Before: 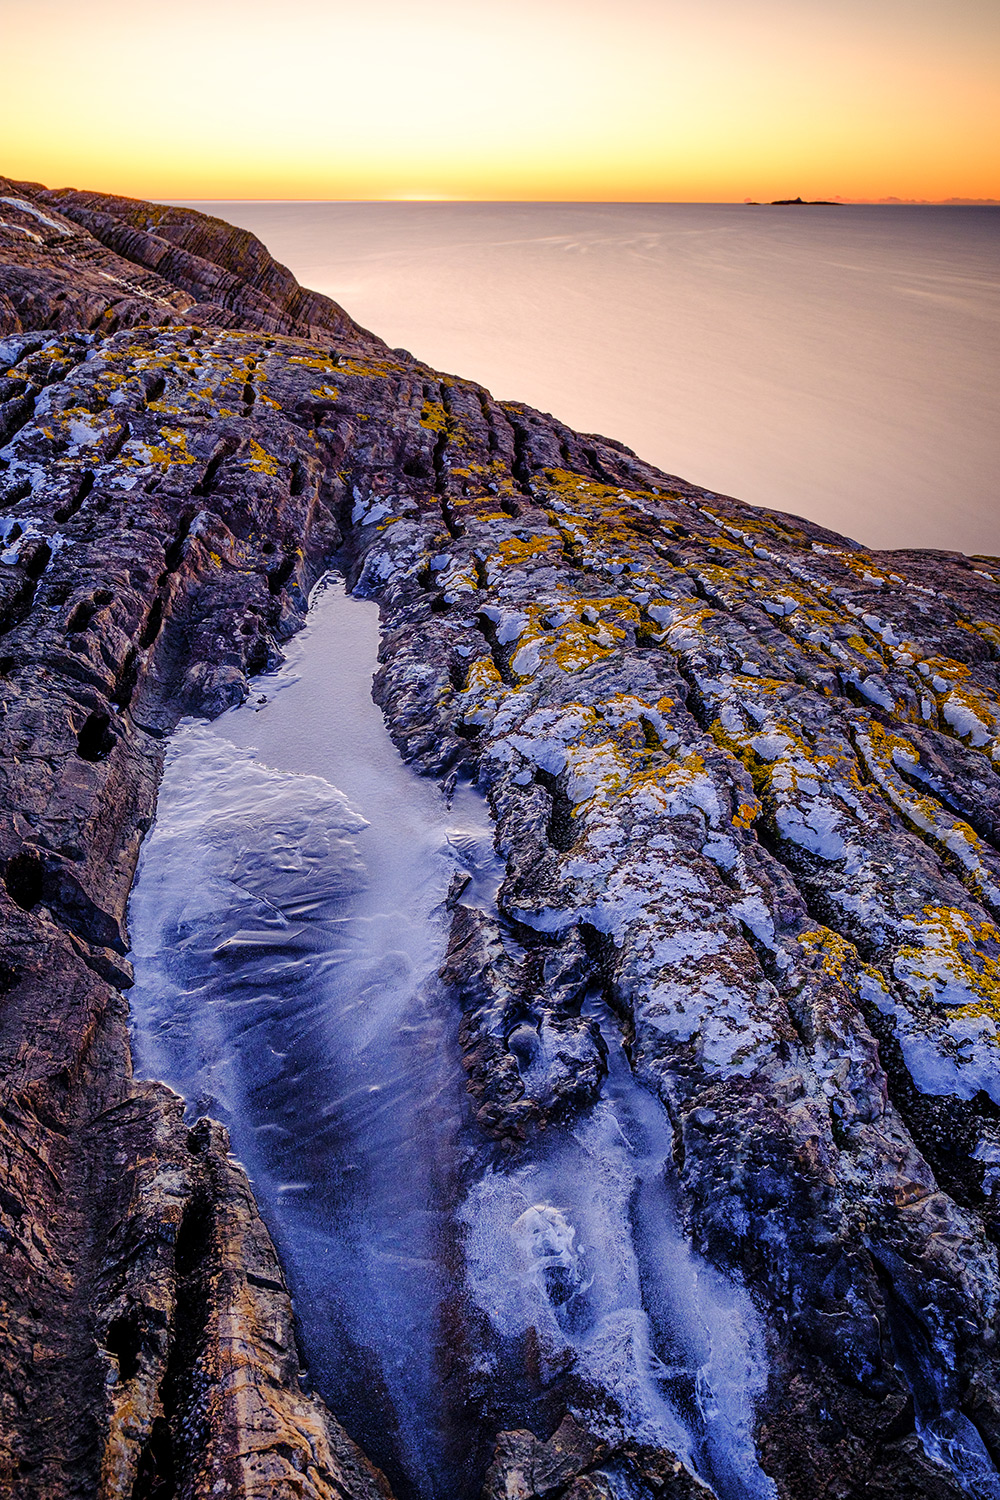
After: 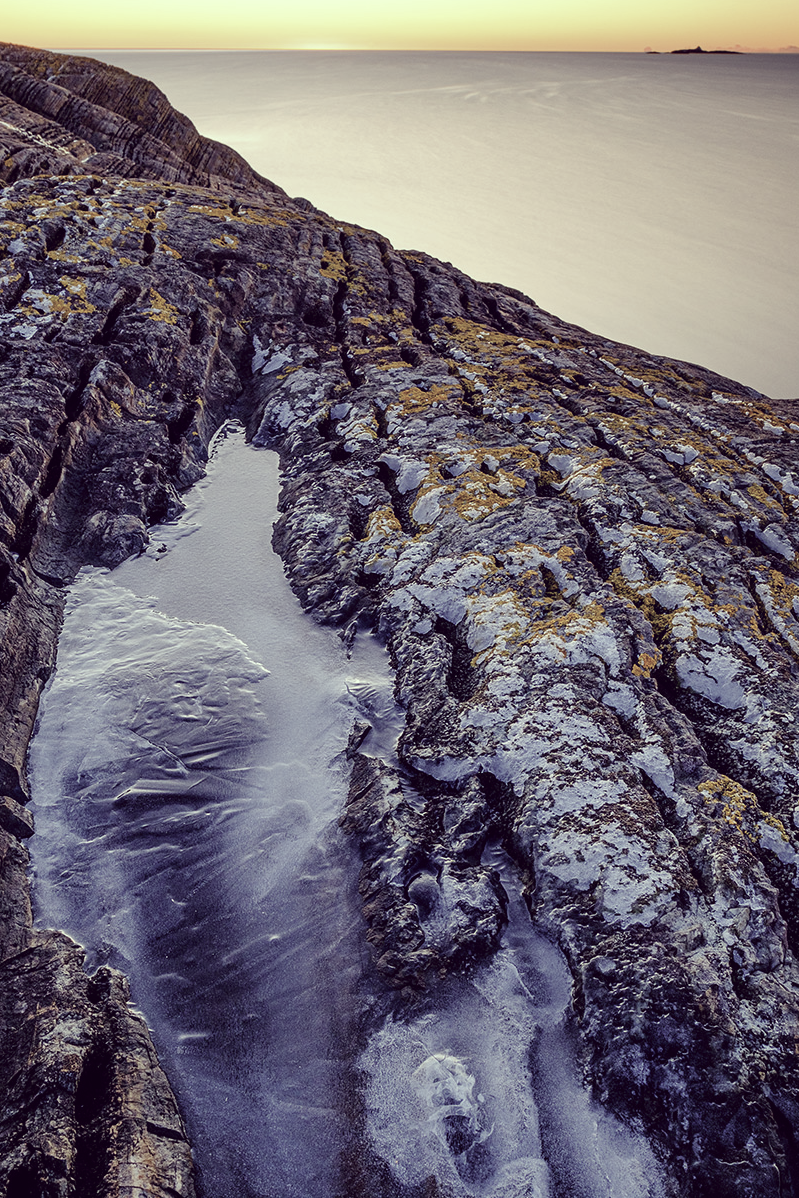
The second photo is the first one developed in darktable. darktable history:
crop and rotate: left 10.071%, top 10.071%, right 10.02%, bottom 10.02%
color correction: highlights a* -20.17, highlights b* 20.27, shadows a* 20.03, shadows b* -20.46, saturation 0.43
